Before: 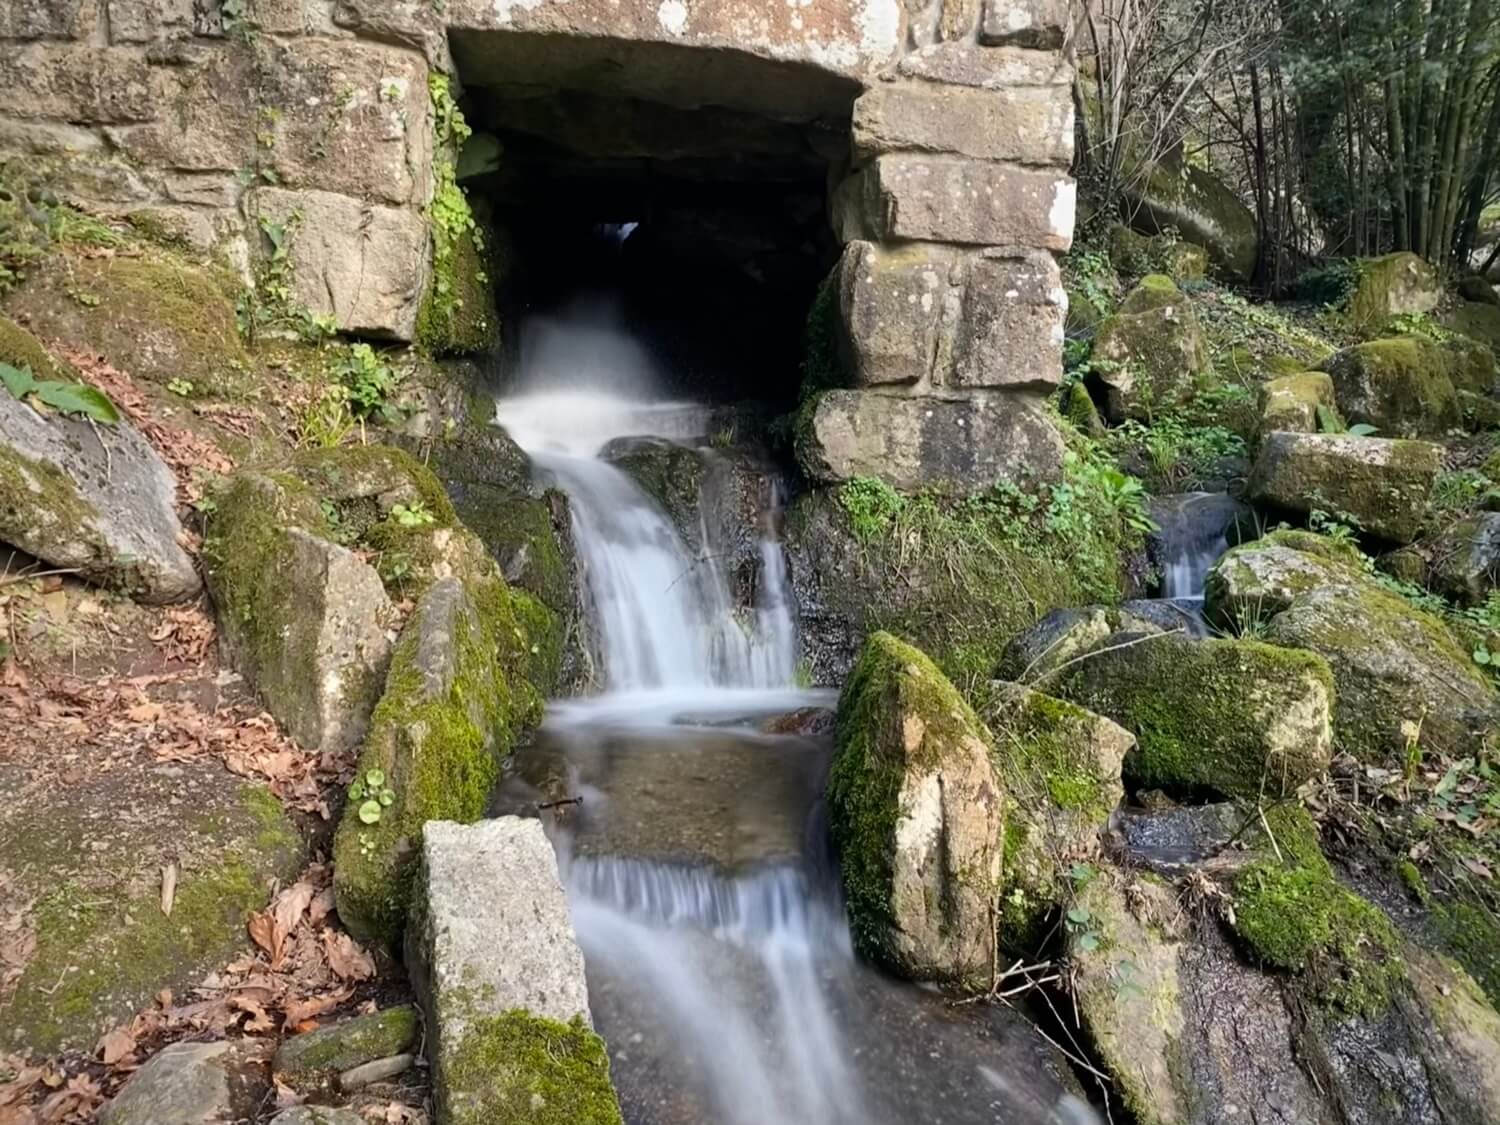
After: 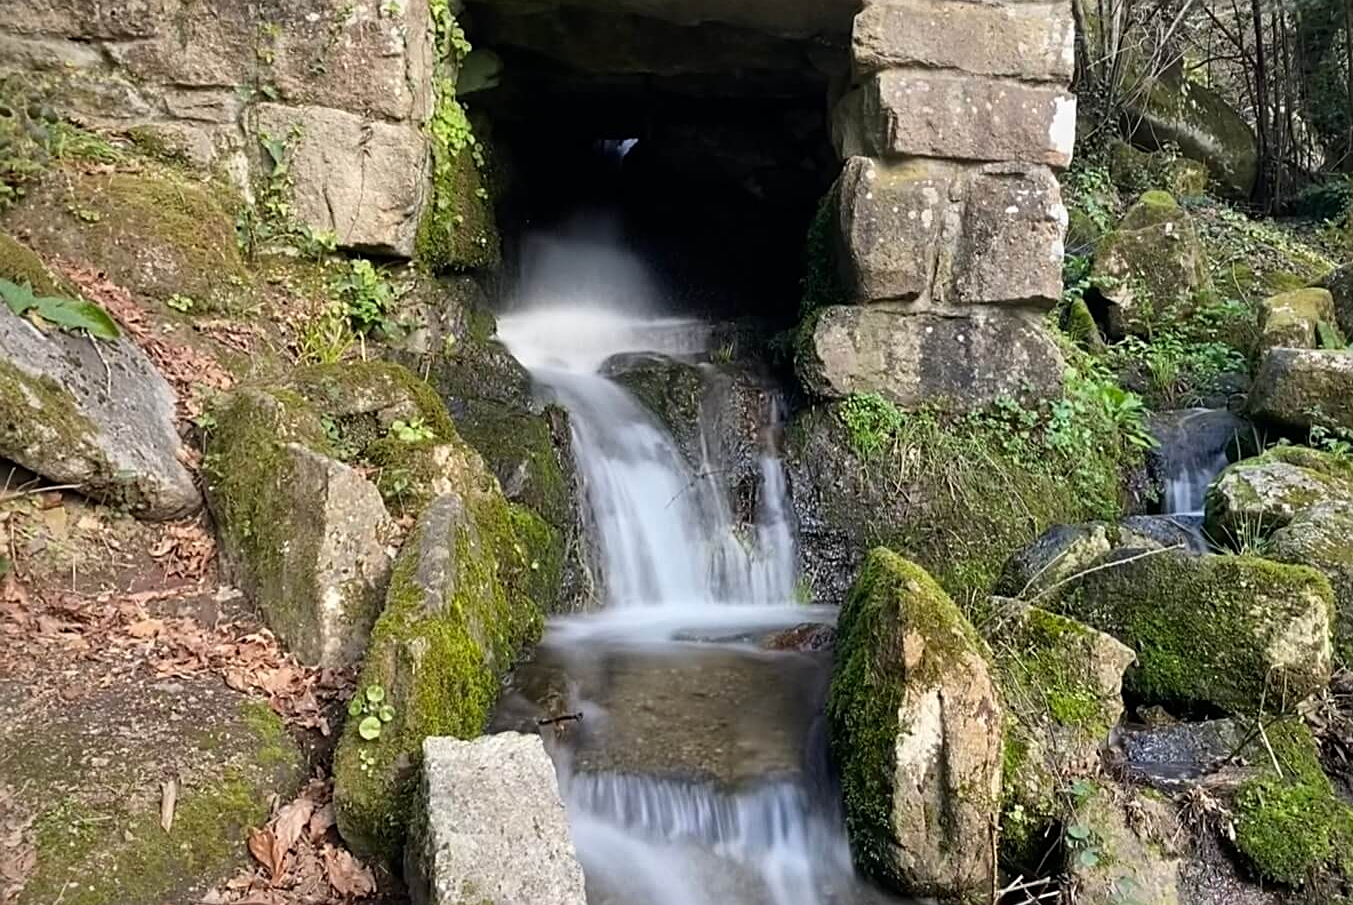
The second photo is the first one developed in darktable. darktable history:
sharpen: on, module defaults
crop: top 7.537%, right 9.77%, bottom 11.958%
